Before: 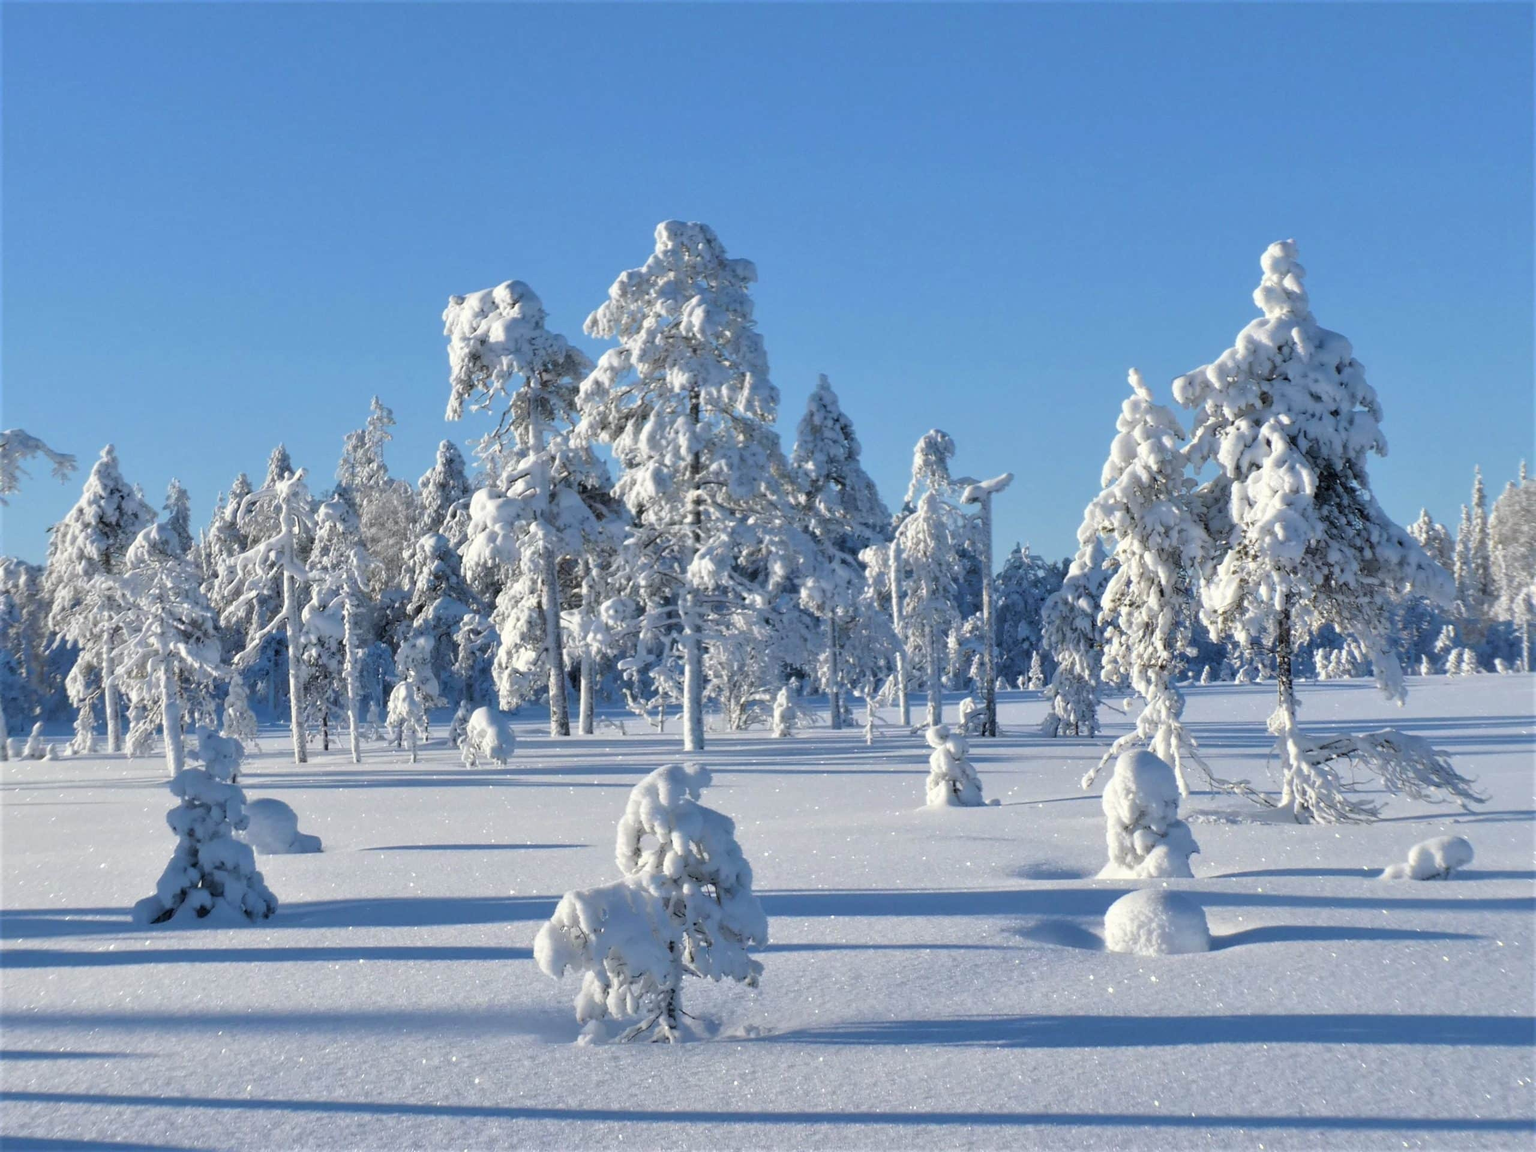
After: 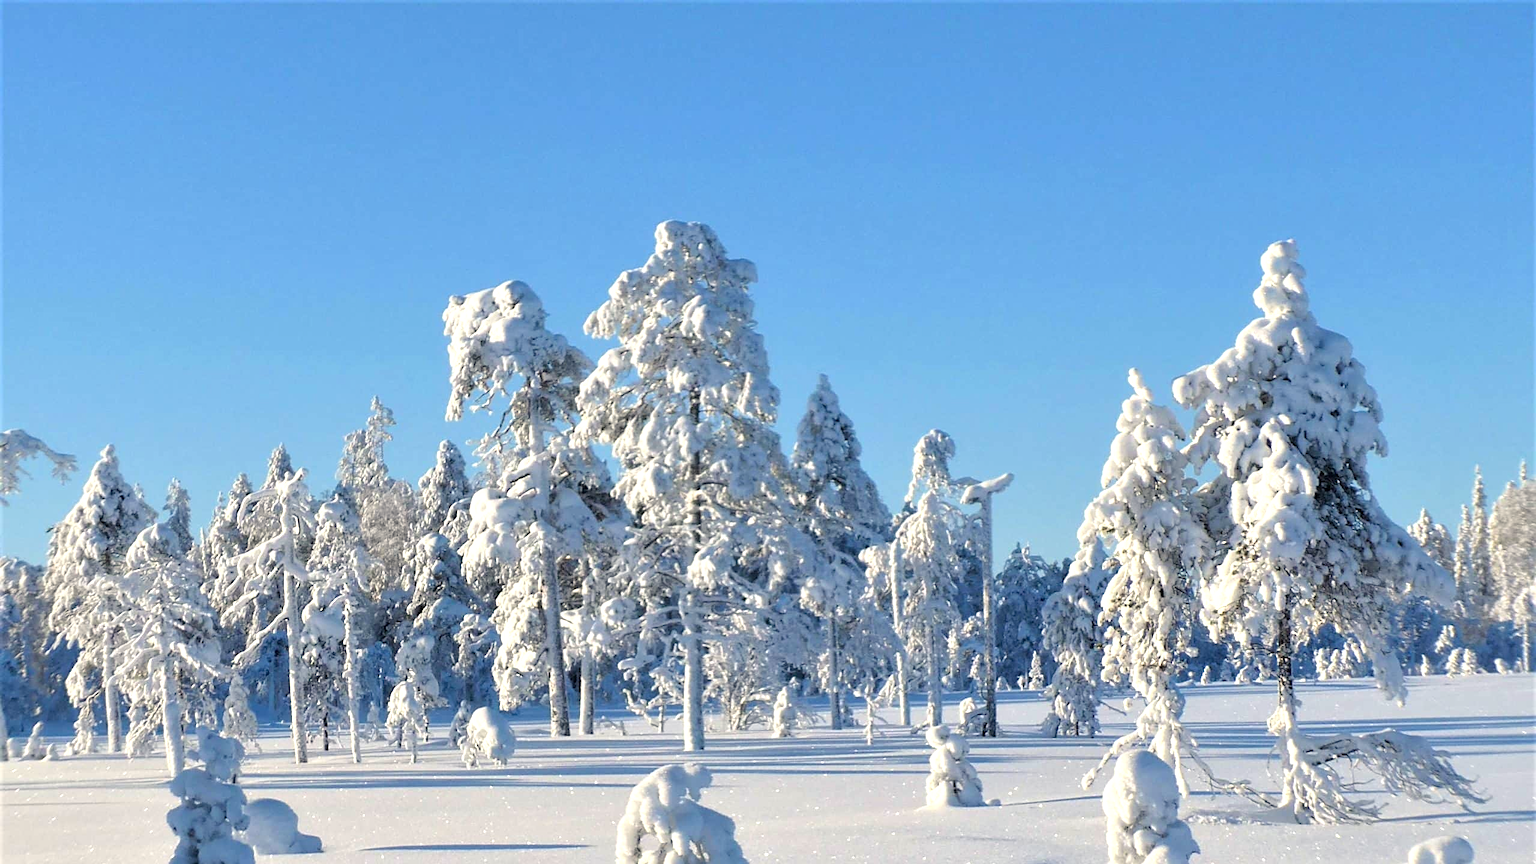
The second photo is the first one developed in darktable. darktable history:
tone equalizer: -8 EV -0.414 EV, -7 EV -0.383 EV, -6 EV -0.298 EV, -5 EV -0.183 EV, -3 EV 0.251 EV, -2 EV 0.308 EV, -1 EV 0.412 EV, +0 EV 0.392 EV
sharpen: on, module defaults
crop: bottom 24.991%
levels: white 99.98%
color balance rgb: highlights gain › chroma 3.024%, highlights gain › hue 75.95°, perceptual saturation grading › global saturation 0.458%, global vibrance 24.089%
